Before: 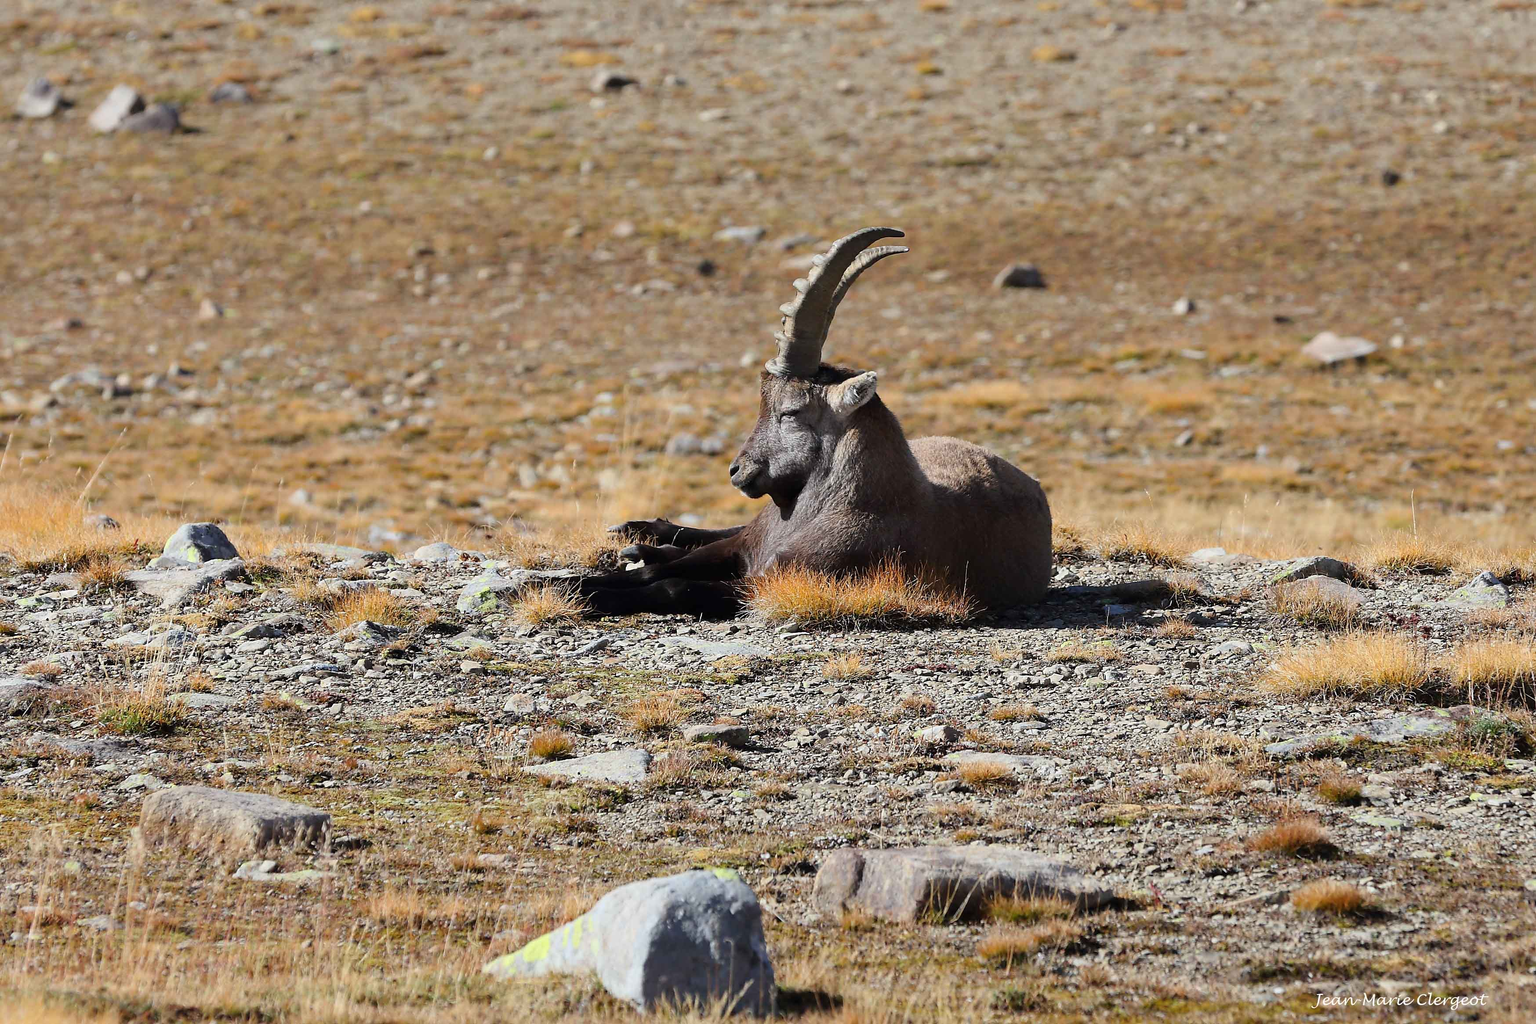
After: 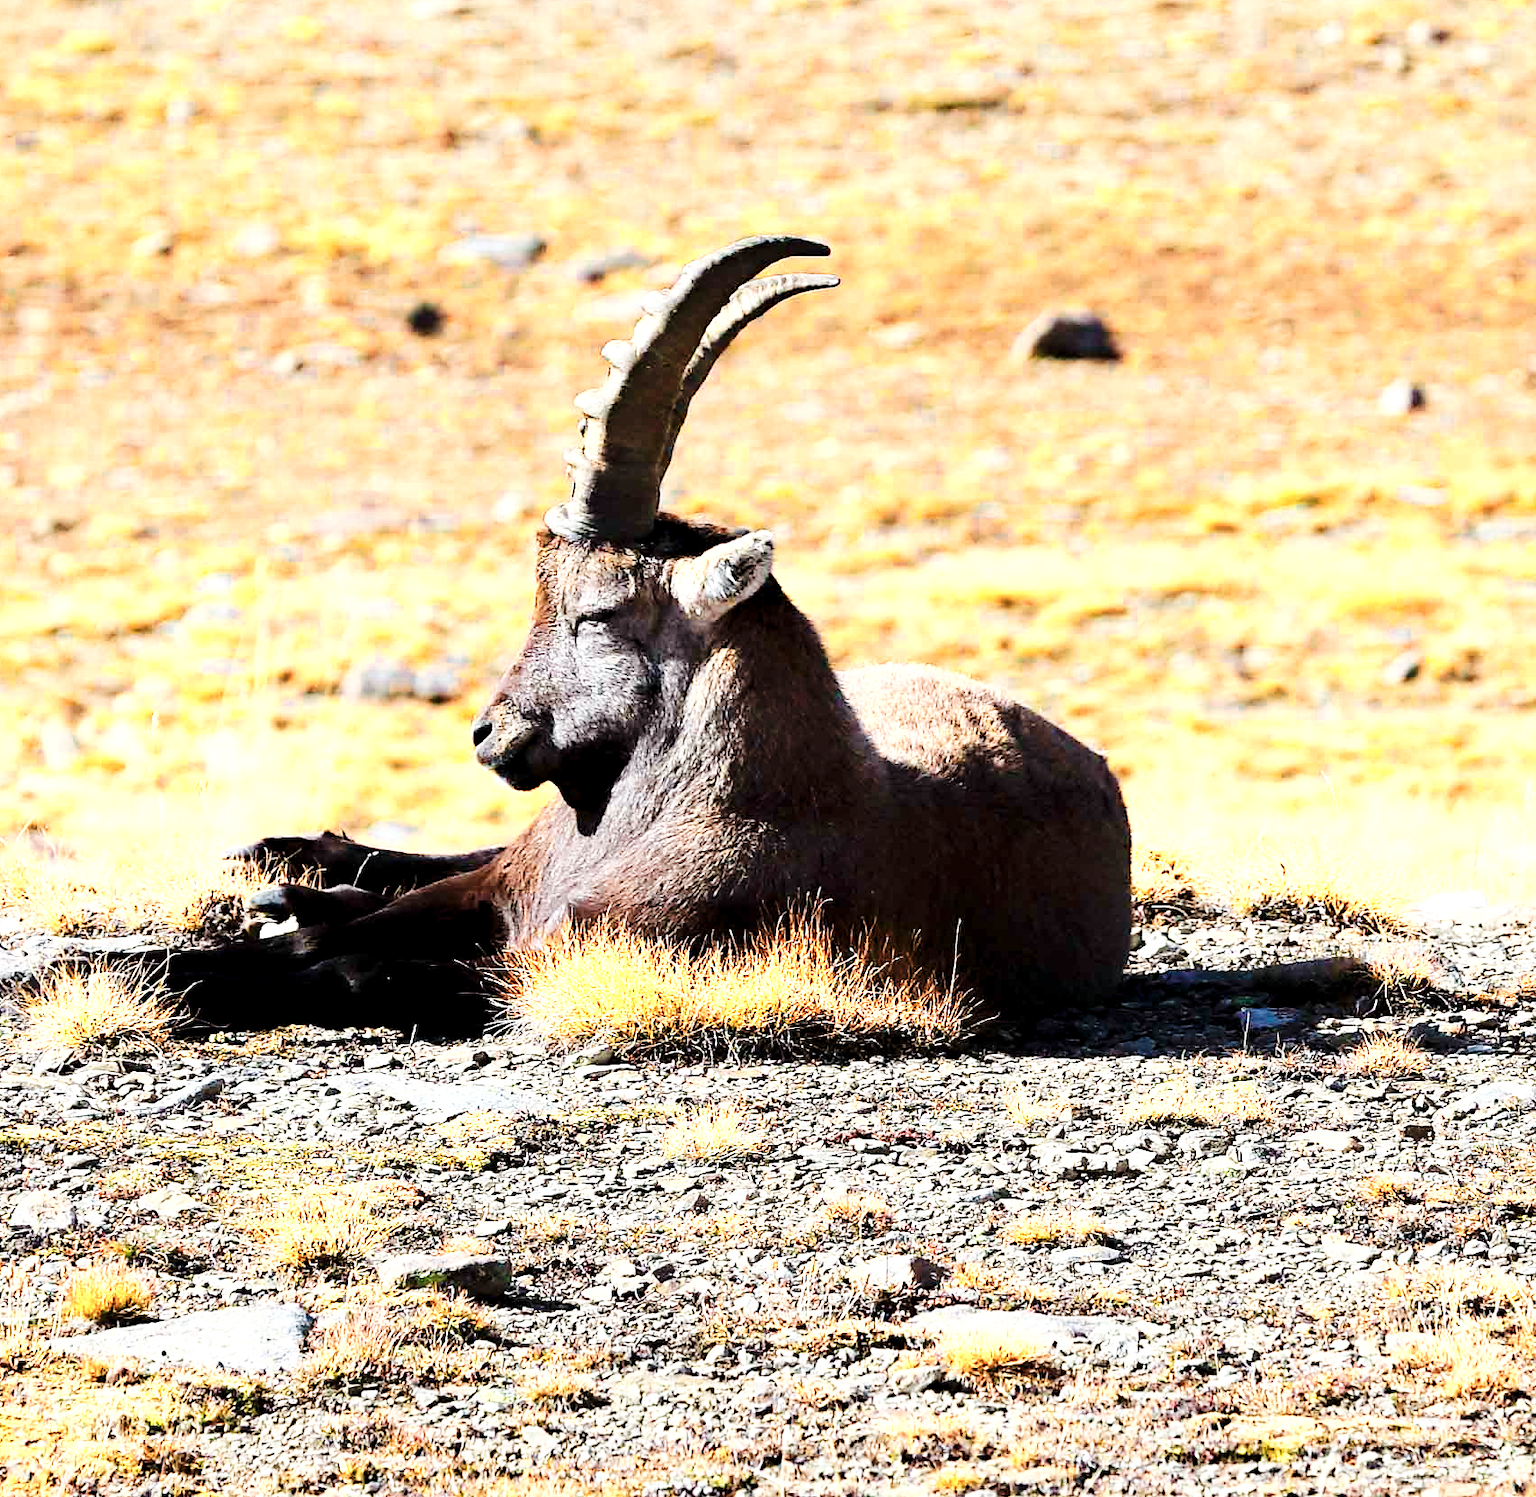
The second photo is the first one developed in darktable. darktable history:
base curve: curves: ch0 [(0, 0) (0.036, 0.025) (0.121, 0.166) (0.206, 0.329) (0.605, 0.79) (1, 1)], preserve colors none
crop: left 32.483%, top 10.947%, right 18.621%, bottom 17.482%
haze removal: compatibility mode true, adaptive false
color zones: curves: ch0 [(0.018, 0.548) (0.197, 0.654) (0.425, 0.447) (0.605, 0.658) (0.732, 0.579)]; ch1 [(0.105, 0.531) (0.224, 0.531) (0.386, 0.39) (0.618, 0.456) (0.732, 0.456) (0.956, 0.421)]; ch2 [(0.039, 0.583) (0.215, 0.465) (0.399, 0.544) (0.465, 0.548) (0.614, 0.447) (0.724, 0.43) (0.882, 0.623) (0.956, 0.632)]
velvia: on, module defaults
color balance rgb: global offset › luminance -0.49%, perceptual saturation grading › global saturation 0.646%, global vibrance 20%
contrast brightness saturation: saturation -0.095
exposure: black level correction 0.001, exposure 0.672 EV, compensate exposure bias true, compensate highlight preservation false
